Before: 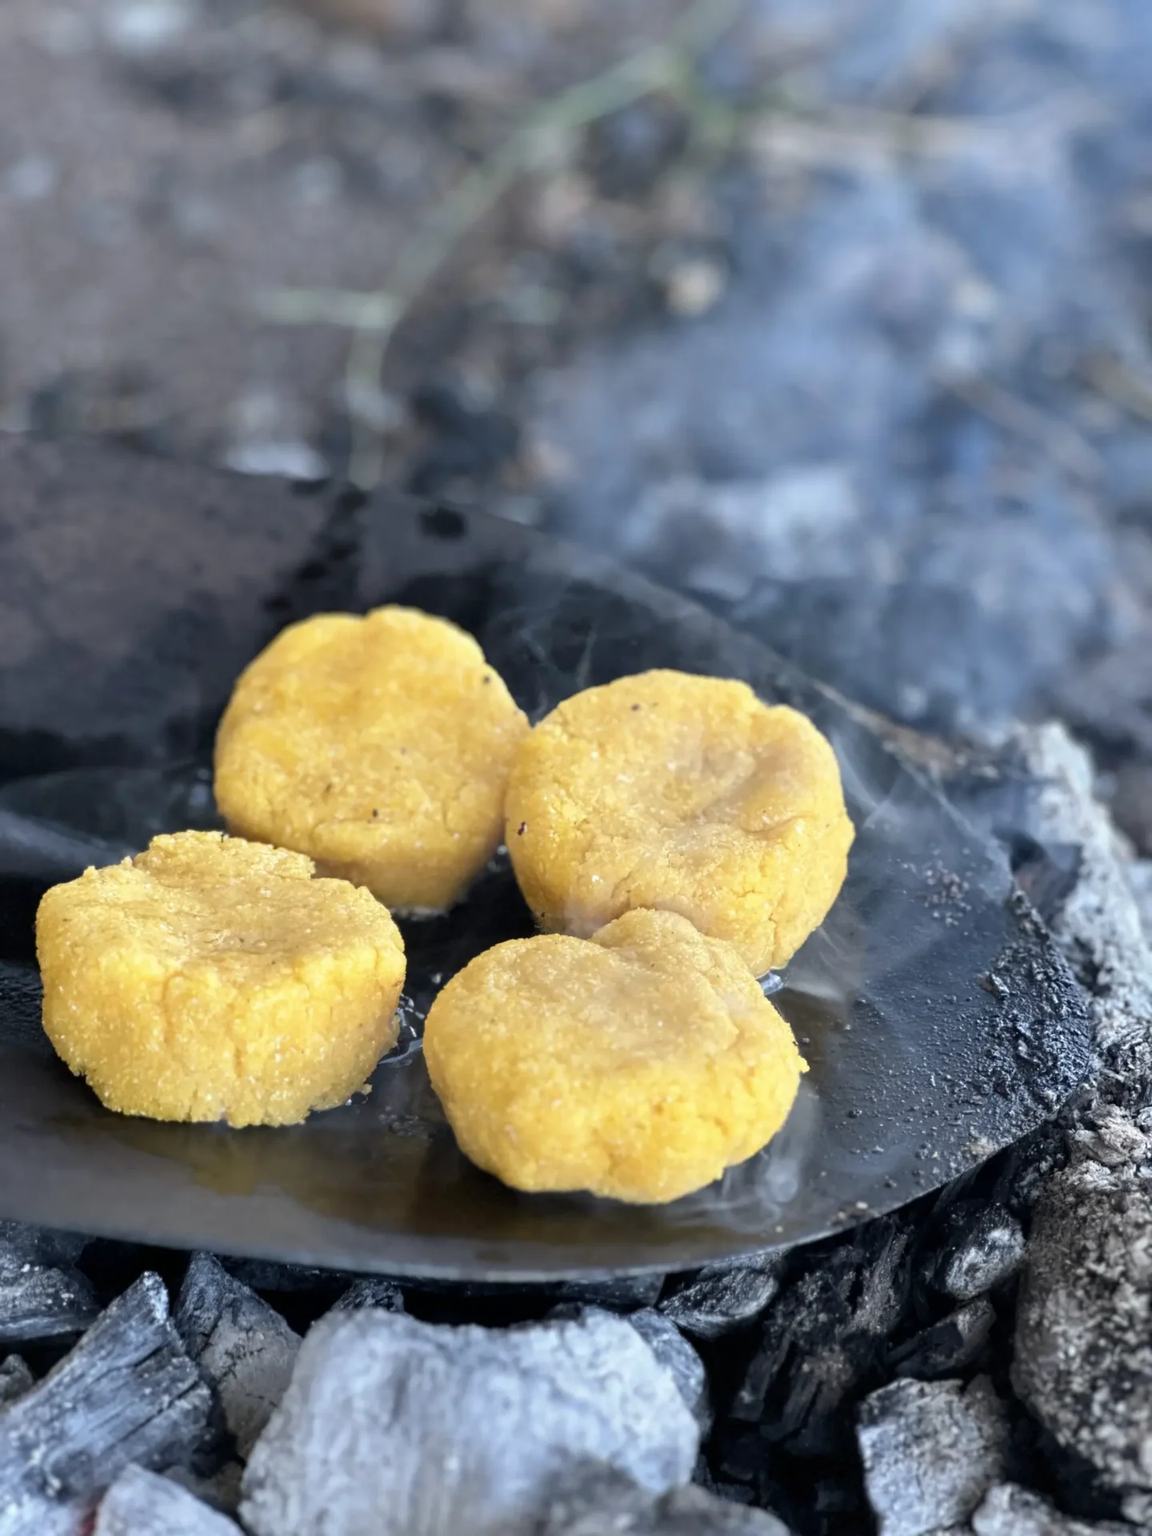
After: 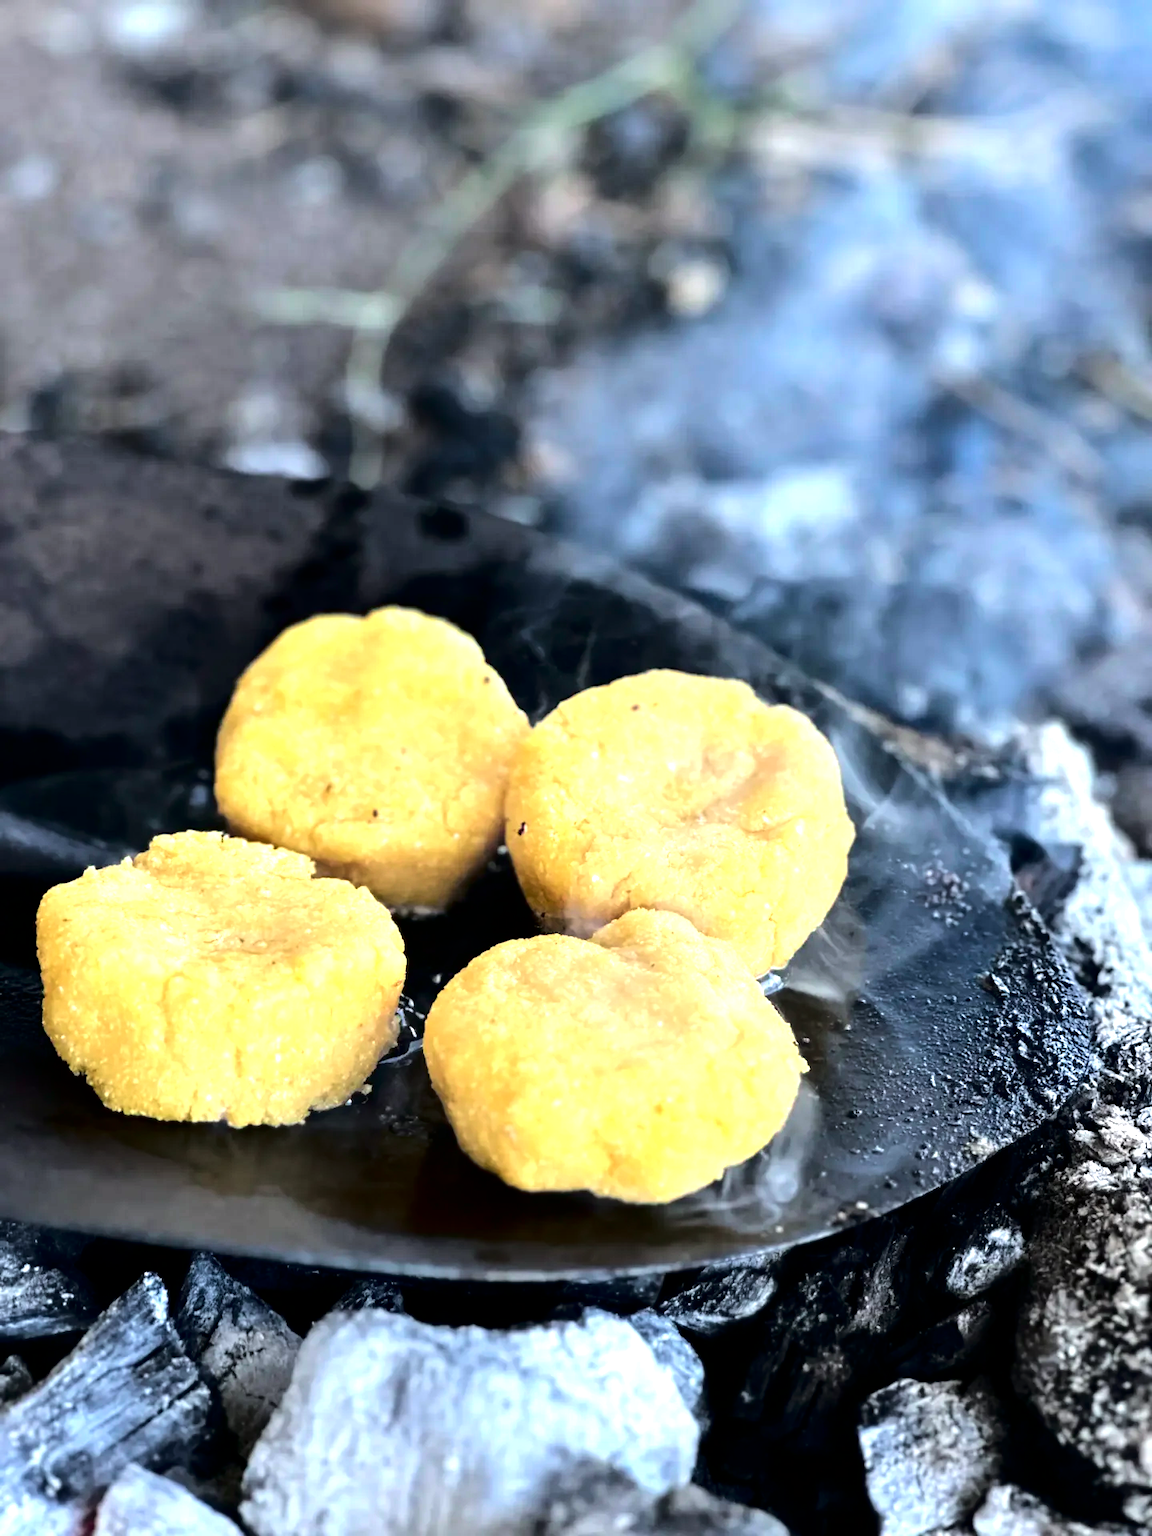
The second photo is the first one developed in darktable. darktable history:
tone curve: curves: ch0 [(0, 0) (0.068, 0.012) (0.183, 0.089) (0.341, 0.283) (0.547, 0.532) (0.828, 0.815) (1, 0.983)]; ch1 [(0, 0) (0.23, 0.166) (0.34, 0.308) (0.371, 0.337) (0.429, 0.411) (0.477, 0.462) (0.499, 0.498) (0.529, 0.537) (0.559, 0.582) (0.743, 0.798) (1, 1)]; ch2 [(0, 0) (0.431, 0.414) (0.498, 0.503) (0.524, 0.528) (0.568, 0.546) (0.6, 0.597) (0.634, 0.645) (0.728, 0.742) (1, 1)], color space Lab, independent channels, preserve colors none
tone equalizer: -8 EV -1.08 EV, -7 EV -1.01 EV, -6 EV -0.867 EV, -5 EV -0.578 EV, -3 EV 0.578 EV, -2 EV 0.867 EV, -1 EV 1.01 EV, +0 EV 1.08 EV, edges refinement/feathering 500, mask exposure compensation -1.57 EV, preserve details no
